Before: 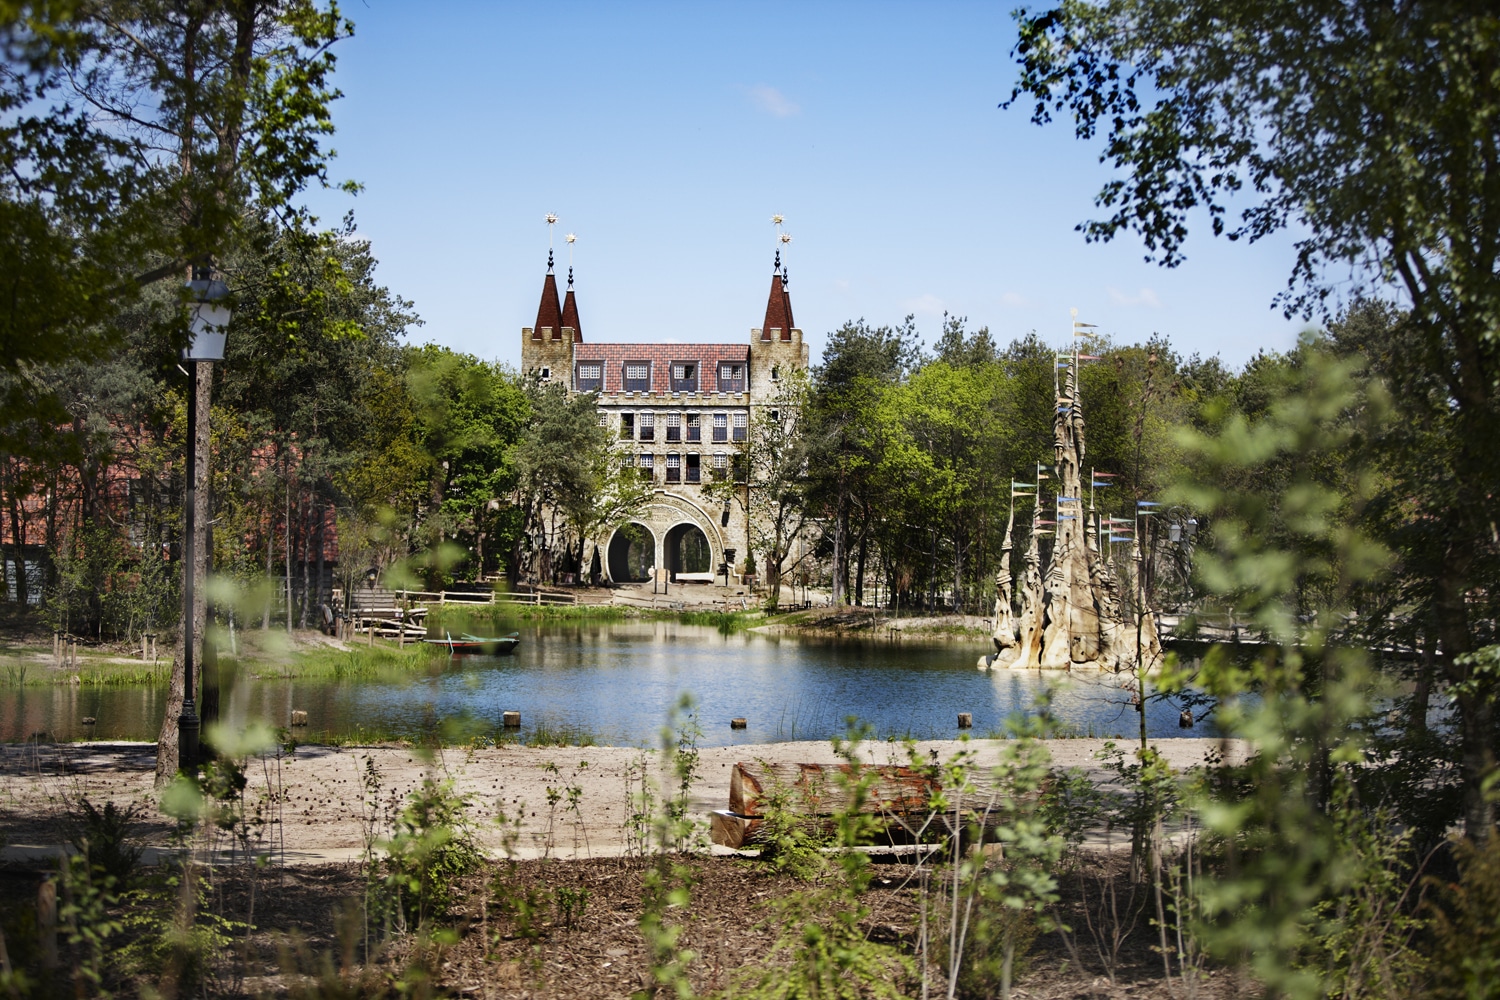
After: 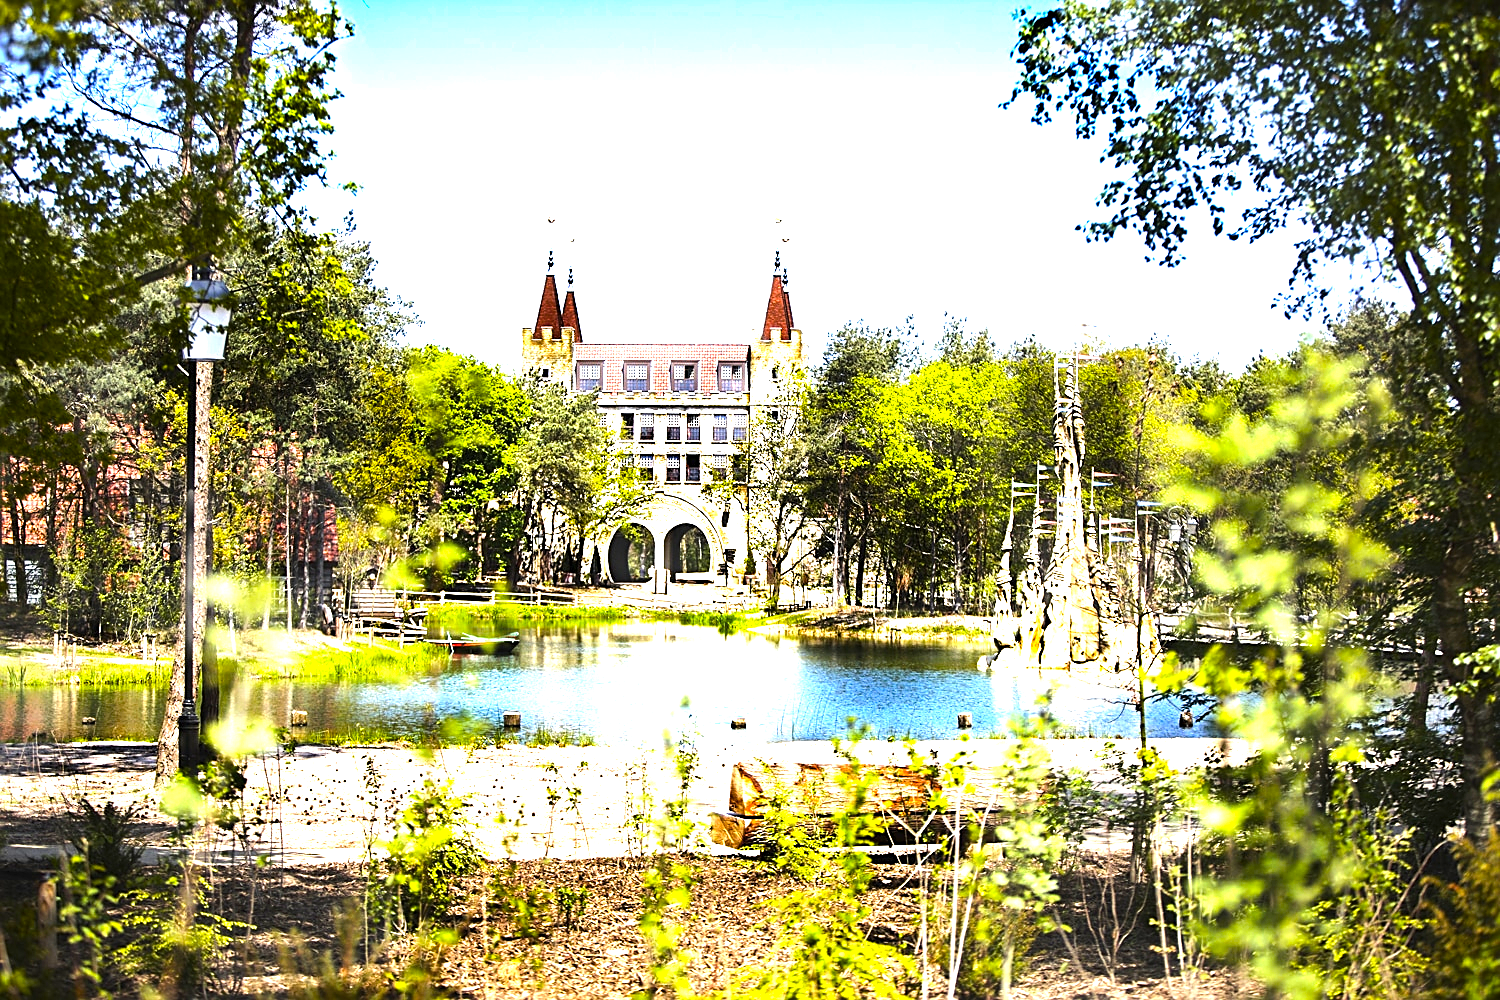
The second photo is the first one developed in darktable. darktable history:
sharpen: on, module defaults
exposure: black level correction 0, exposure 1.675 EV, compensate exposure bias true, compensate highlight preservation false
color balance rgb: linear chroma grading › global chroma 15%, perceptual saturation grading › global saturation 30%
tone equalizer: -8 EV -0.75 EV, -7 EV -0.7 EV, -6 EV -0.6 EV, -5 EV -0.4 EV, -3 EV 0.4 EV, -2 EV 0.6 EV, -1 EV 0.7 EV, +0 EV 0.75 EV, edges refinement/feathering 500, mask exposure compensation -1.57 EV, preserve details no
rotate and perspective: crop left 0, crop top 0
